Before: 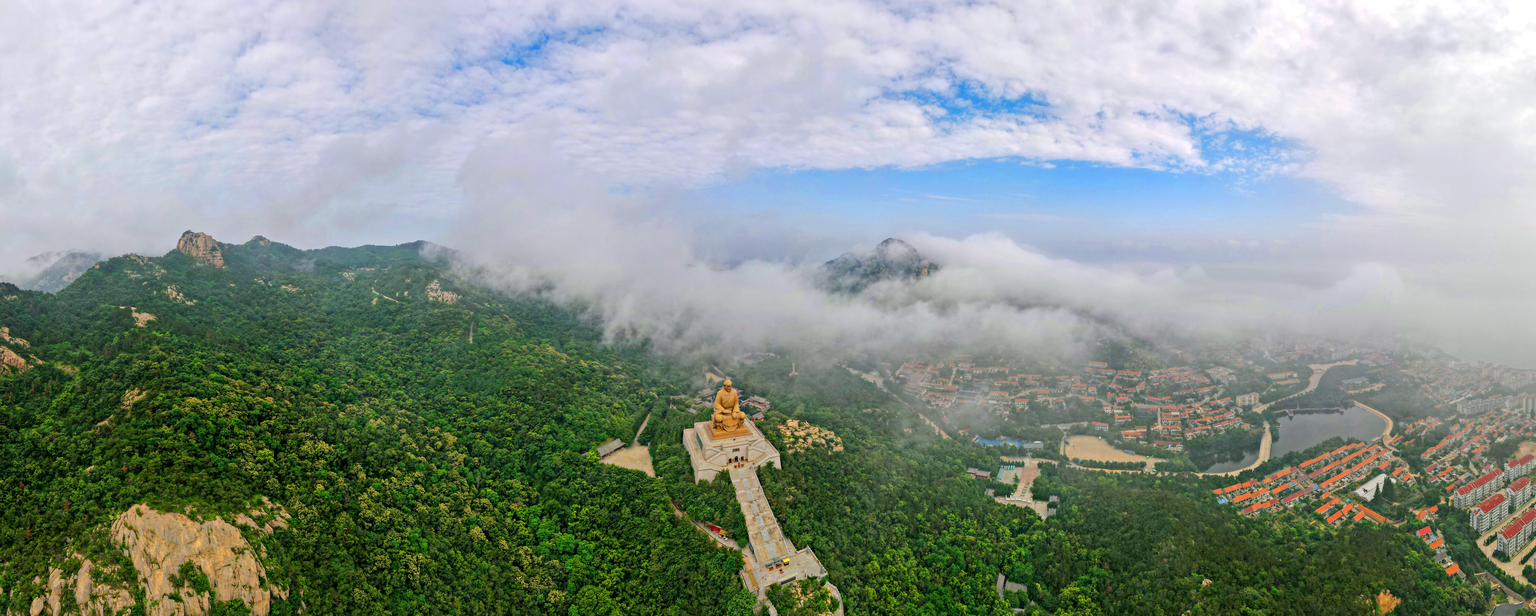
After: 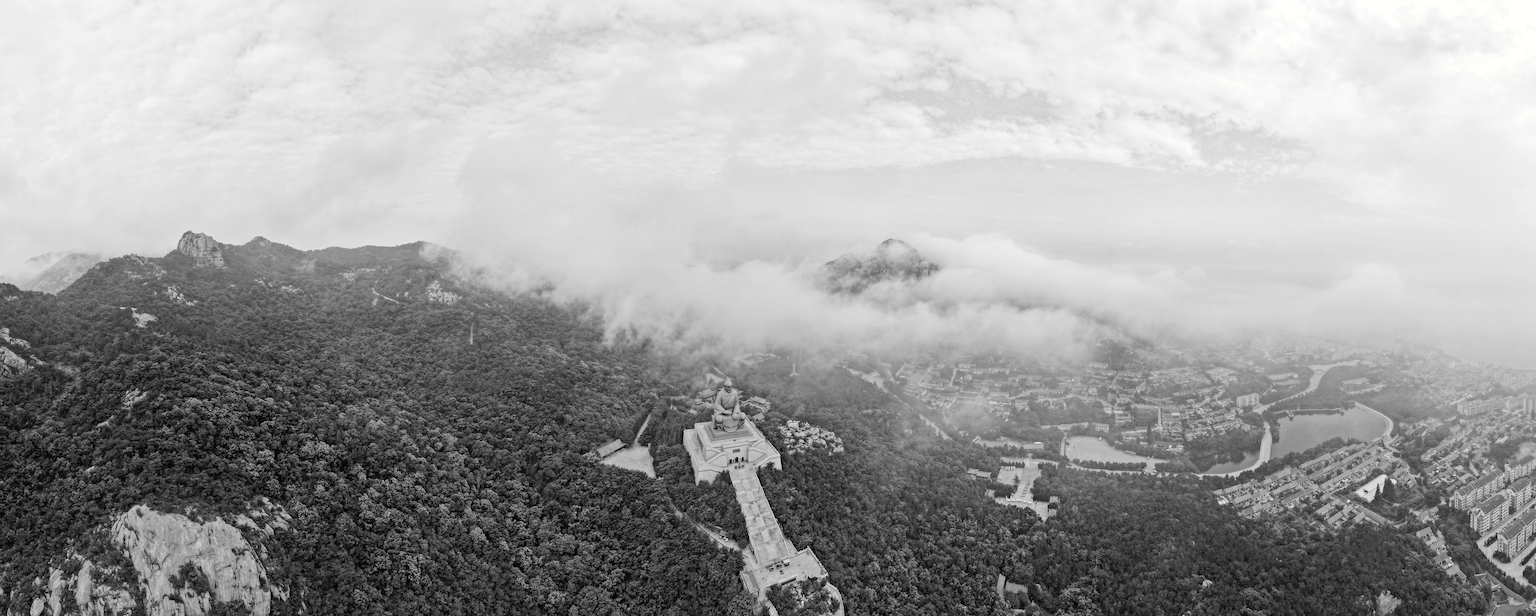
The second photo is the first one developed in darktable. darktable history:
tone curve: curves: ch0 [(0, 0) (0.003, 0.019) (0.011, 0.022) (0.025, 0.025) (0.044, 0.04) (0.069, 0.069) (0.1, 0.108) (0.136, 0.152) (0.177, 0.199) (0.224, 0.26) (0.277, 0.321) (0.335, 0.392) (0.399, 0.472) (0.468, 0.547) (0.543, 0.624) (0.623, 0.713) (0.709, 0.786) (0.801, 0.865) (0.898, 0.939) (1, 1)], preserve colors none
color look up table: target L [84.2, 90.94, 84.56, 81.69, 84.56, 61.19, 68.49, 44.41, 42.78, 32.75, 17.37, 3.028, 200.55, 85.98, 72.94, 75.88, 68.49, 76.61, 64.36, 59.79, 50.43, 53.98, 34.45, 31.46, 23.22, 93.05, 87.05, 74.05, 75.52, 78.07, 56.71, 61.7, 85.27, 66.62, 76.98, 37.13, 27.98, 42.1, 18.94, 100, 91.29, 90.94, 84.56, 84.2, 84.56, 69.61, 60.17, 48.04, 48.04], target a [0, -0.001, -0.001, 0, -0.001, 0.001, 0 ×7, -0.001, 0 ×11, -0.002, 0, 0, 0, -0.001, 0, 0.001, -0.002, 0, 0, 0.001, 0, 0.001, 0, -0.097, 0, -0.001, -0.001, 0, -0.001, 0 ×4], target b [0.001, 0.023, 0.002, 0.001, 0.002, -0.004, 0.002, 0.002, 0.002, 0.001, -0.002, 0, 0, 0.002, 0.002, 0.001, 0.002, 0.001, 0.002, 0.002, -0.003, 0.002, 0.001, 0.001, -0.002, 0.024, 0.001, 0.002, 0.002, 0.022, 0.002, -0.004, 0.023, 0.002, 0.001, -0.003, 0.001, -0.003, -0.002, 1.213, 0, 0.023, 0.002, 0.001, 0.002 ×5], num patches 49
